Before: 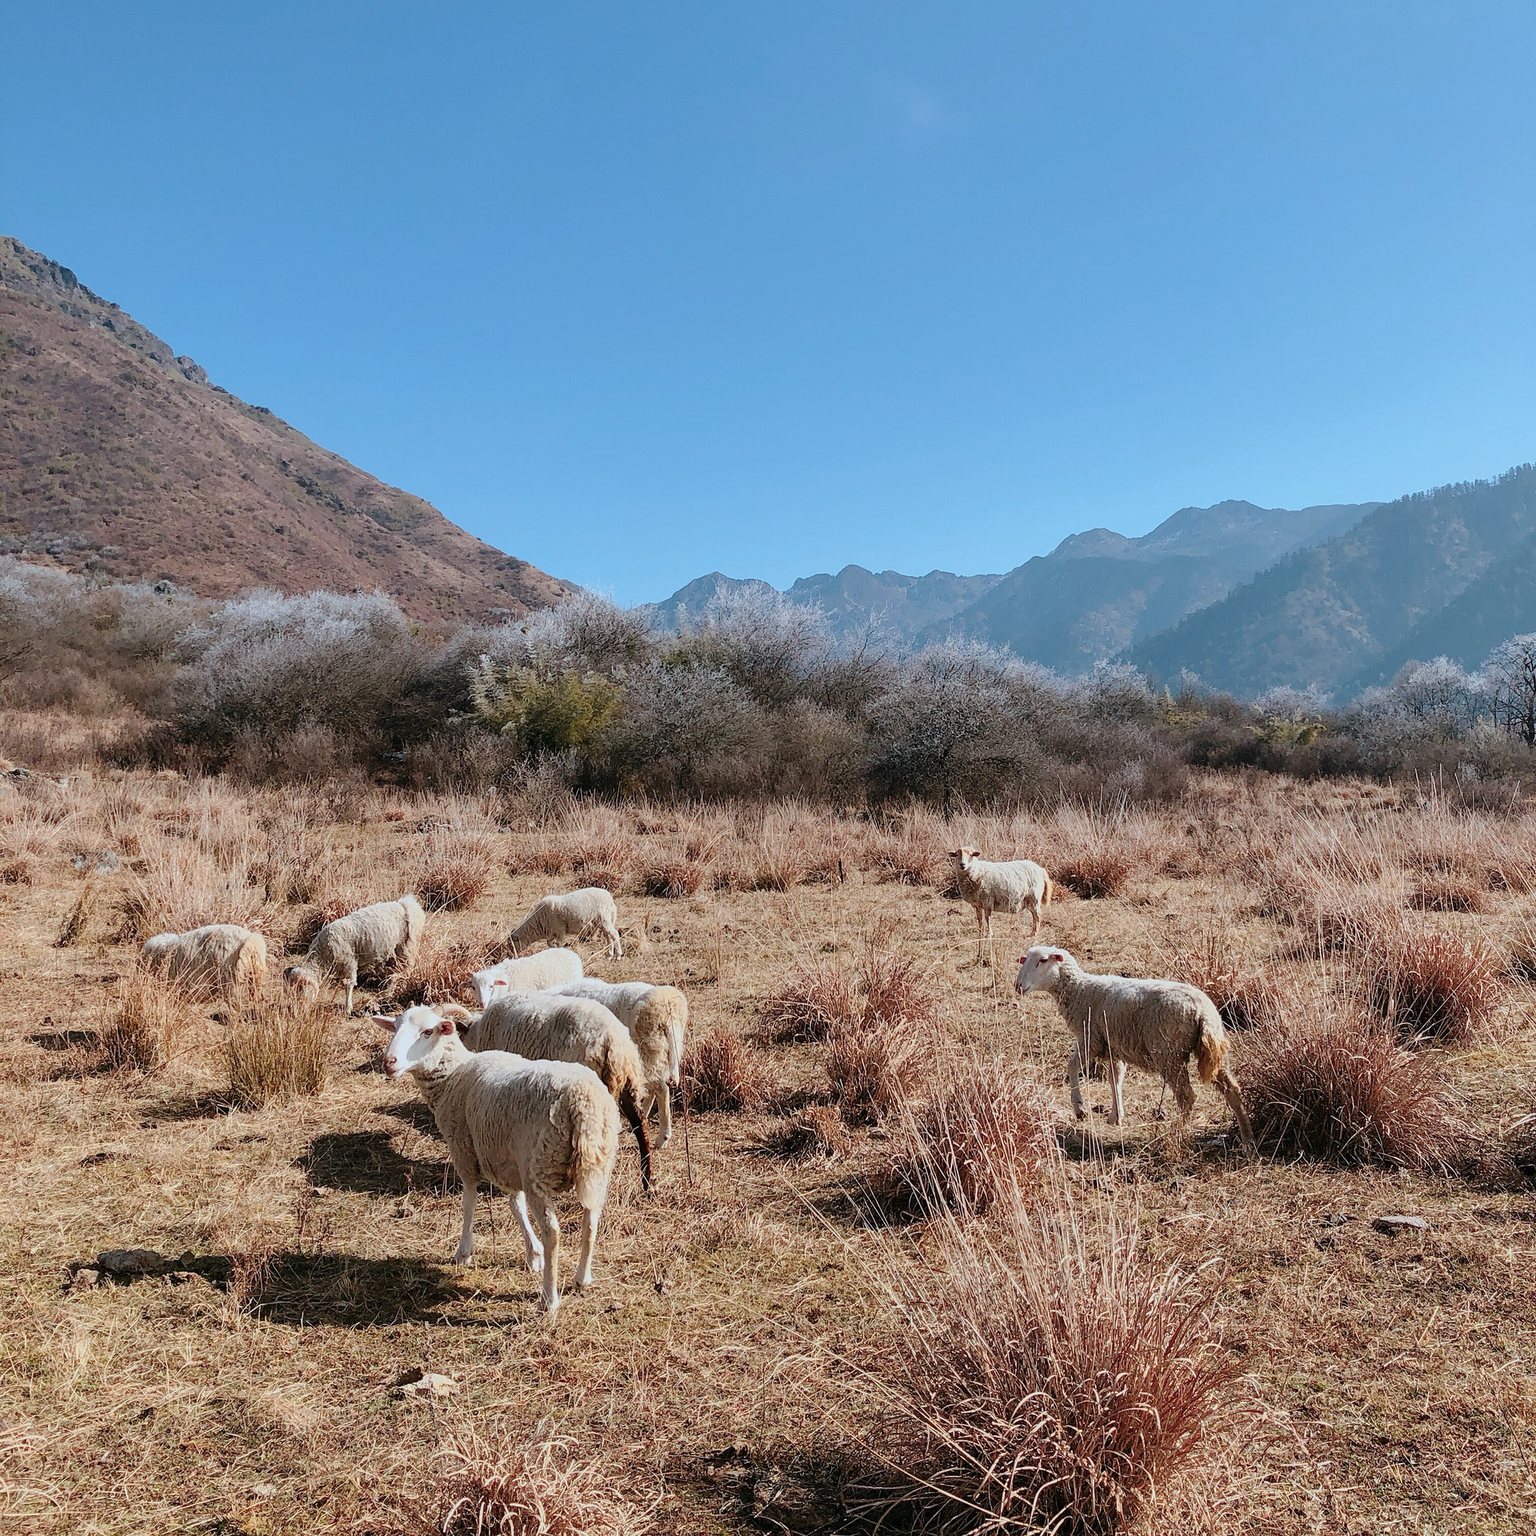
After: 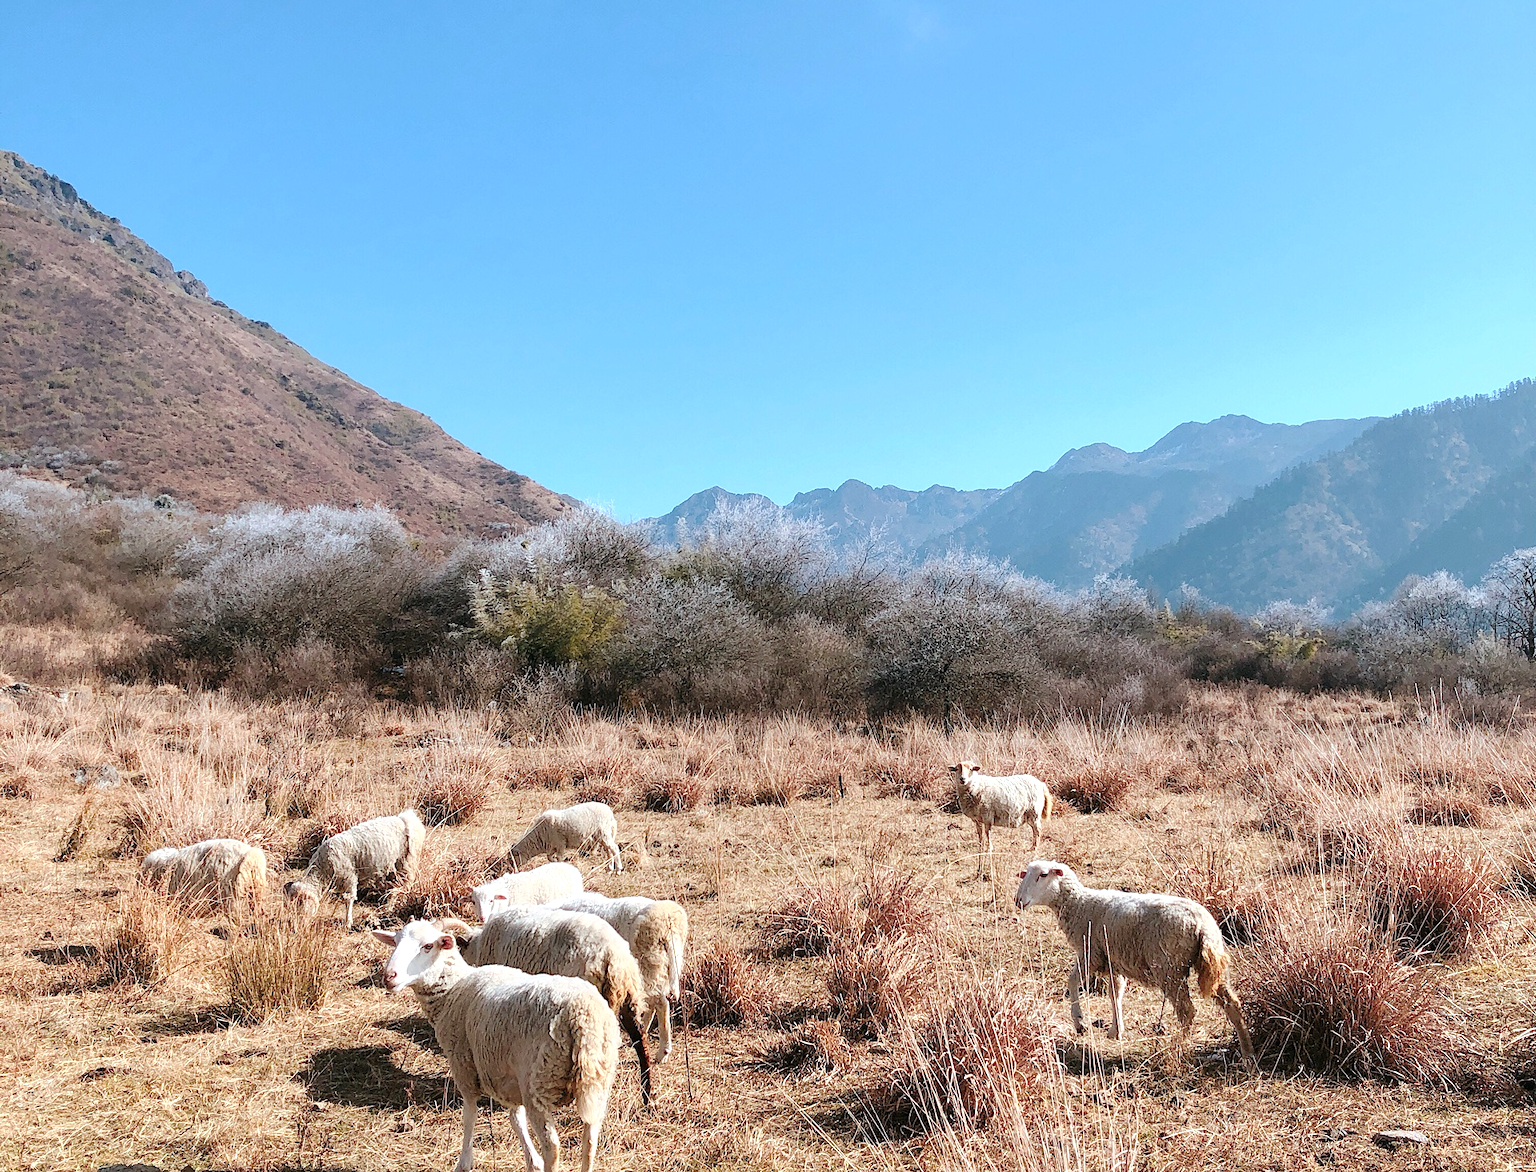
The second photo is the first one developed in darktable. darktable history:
tone equalizer: edges refinement/feathering 500, mask exposure compensation -1.57 EV, preserve details no
exposure: exposure 0.603 EV, compensate exposure bias true, compensate highlight preservation false
crop: top 5.59%, bottom 18.106%
